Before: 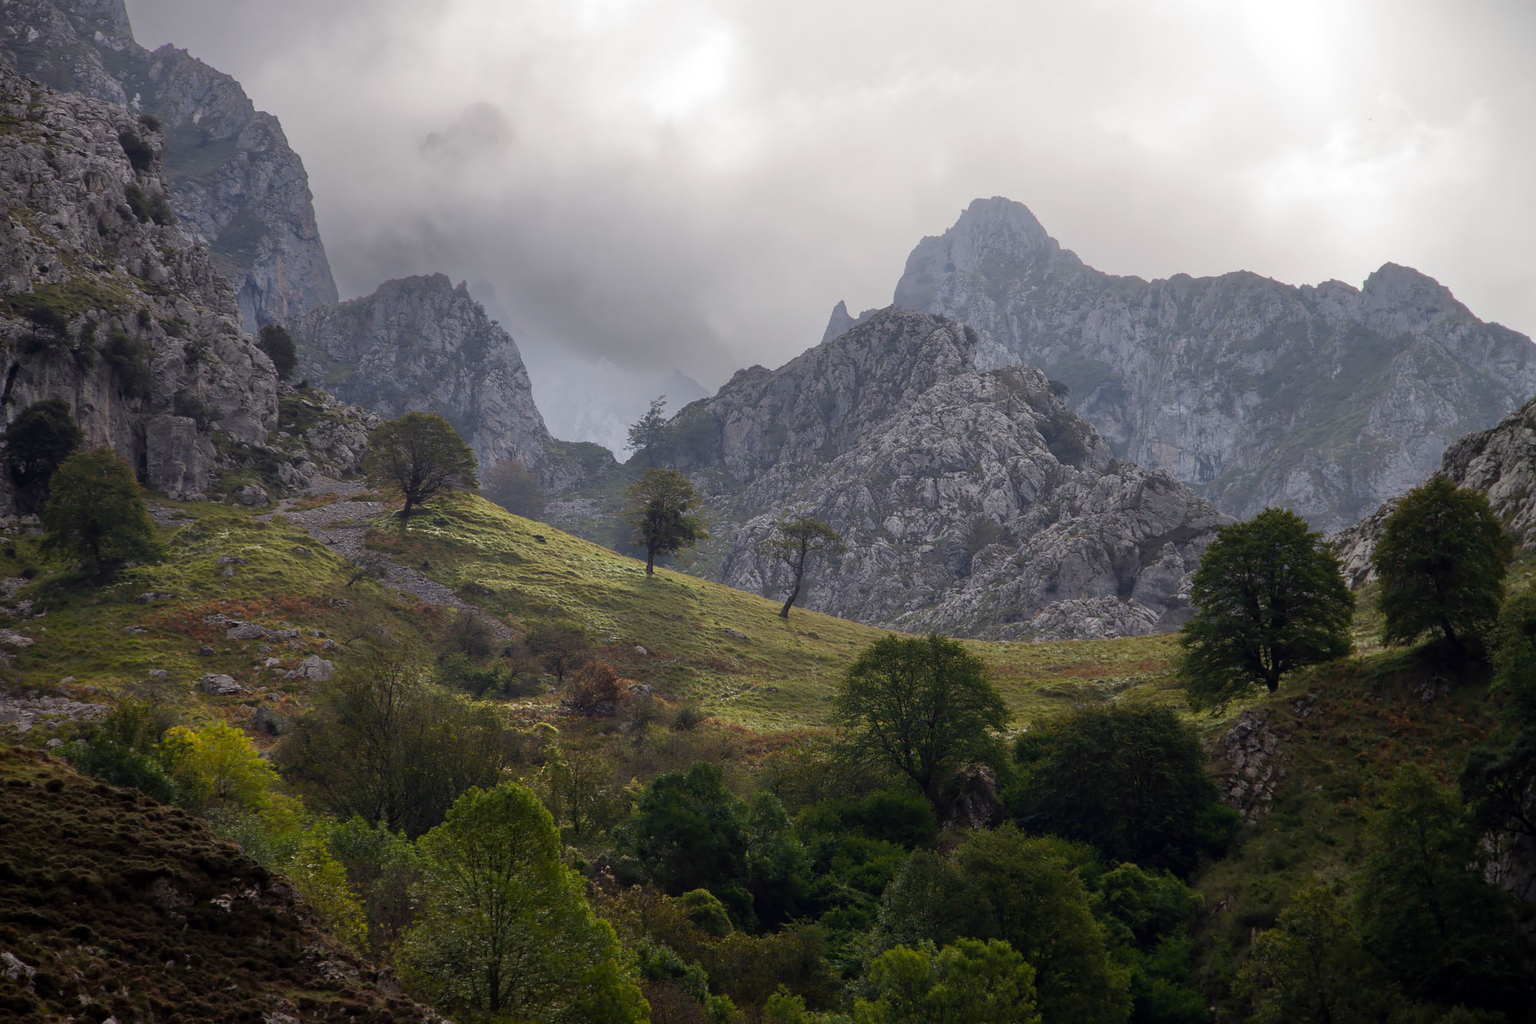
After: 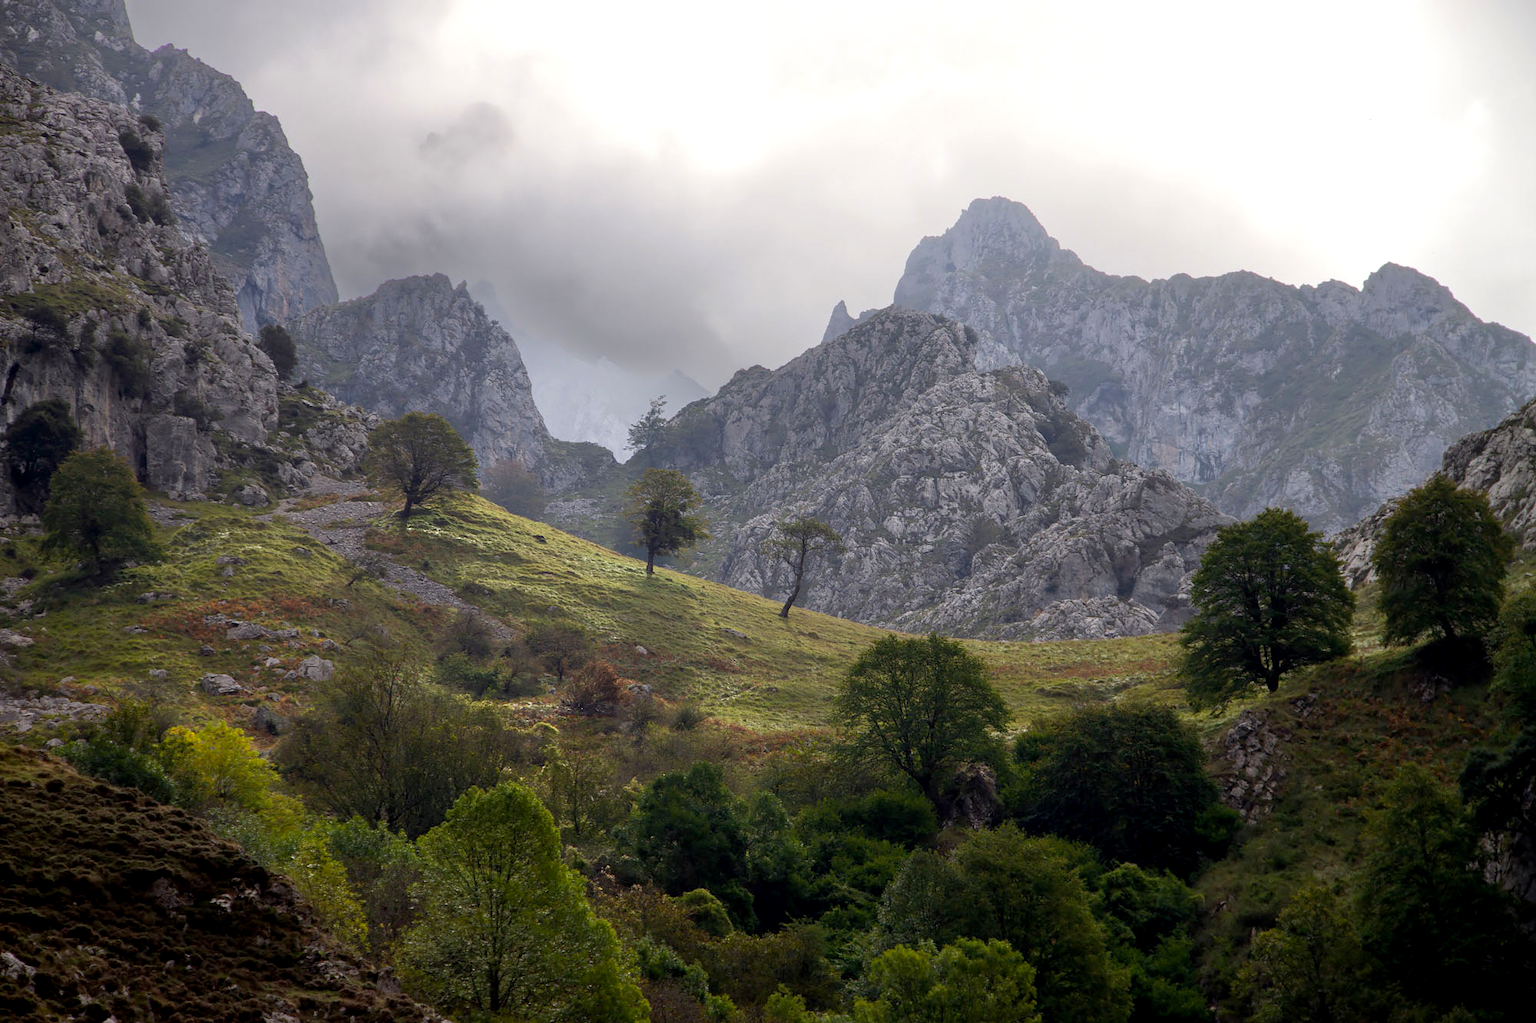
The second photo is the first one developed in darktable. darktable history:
exposure: black level correction 0.003, exposure 0.383 EV, compensate highlight preservation false
color correction: highlights a* -0.137, highlights b* 0.137
